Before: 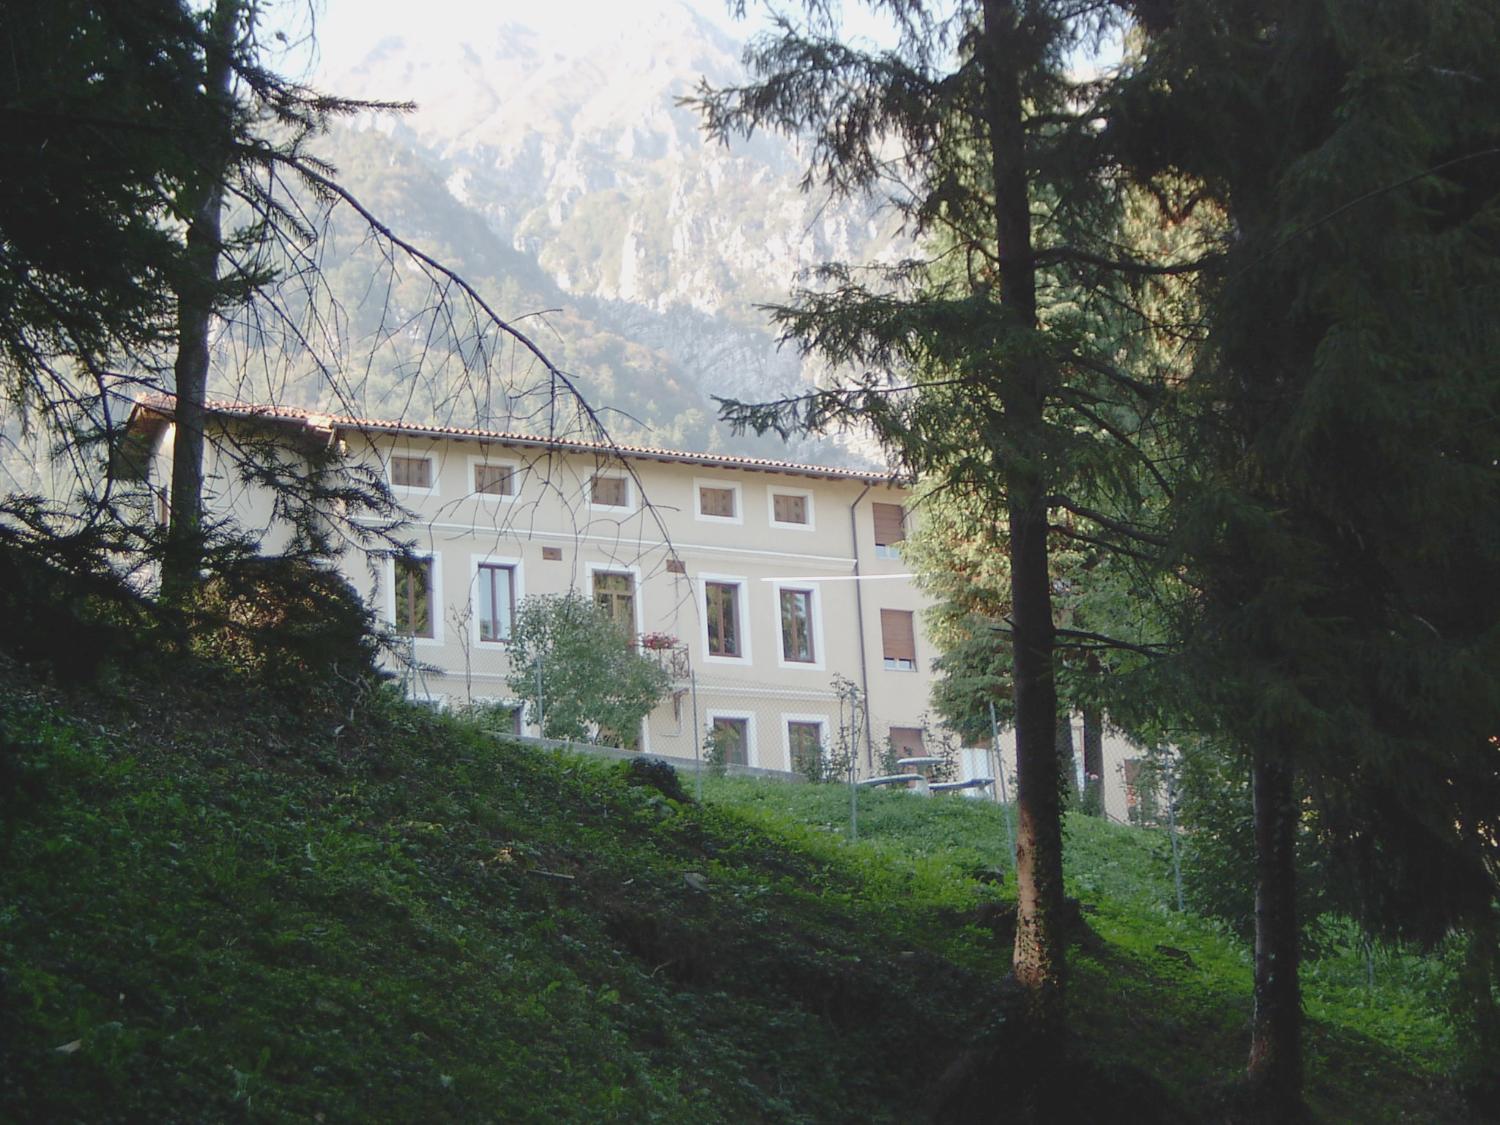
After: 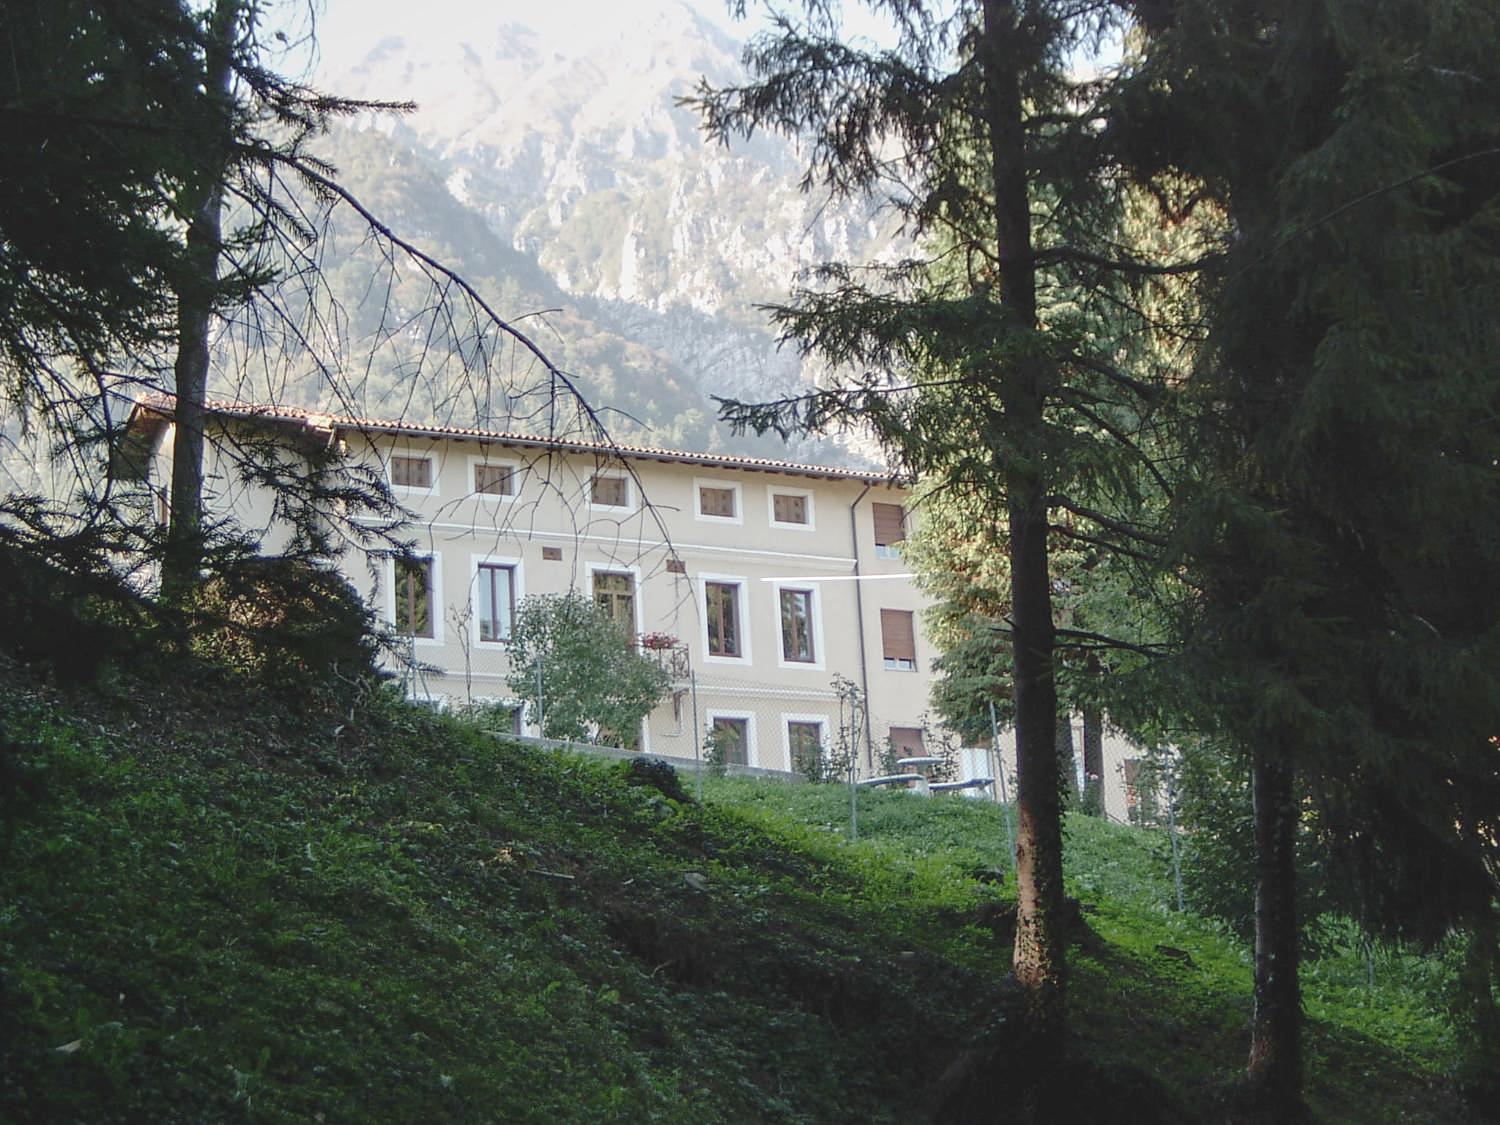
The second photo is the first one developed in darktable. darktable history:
local contrast: detail 130%
sharpen: amount 0.2
